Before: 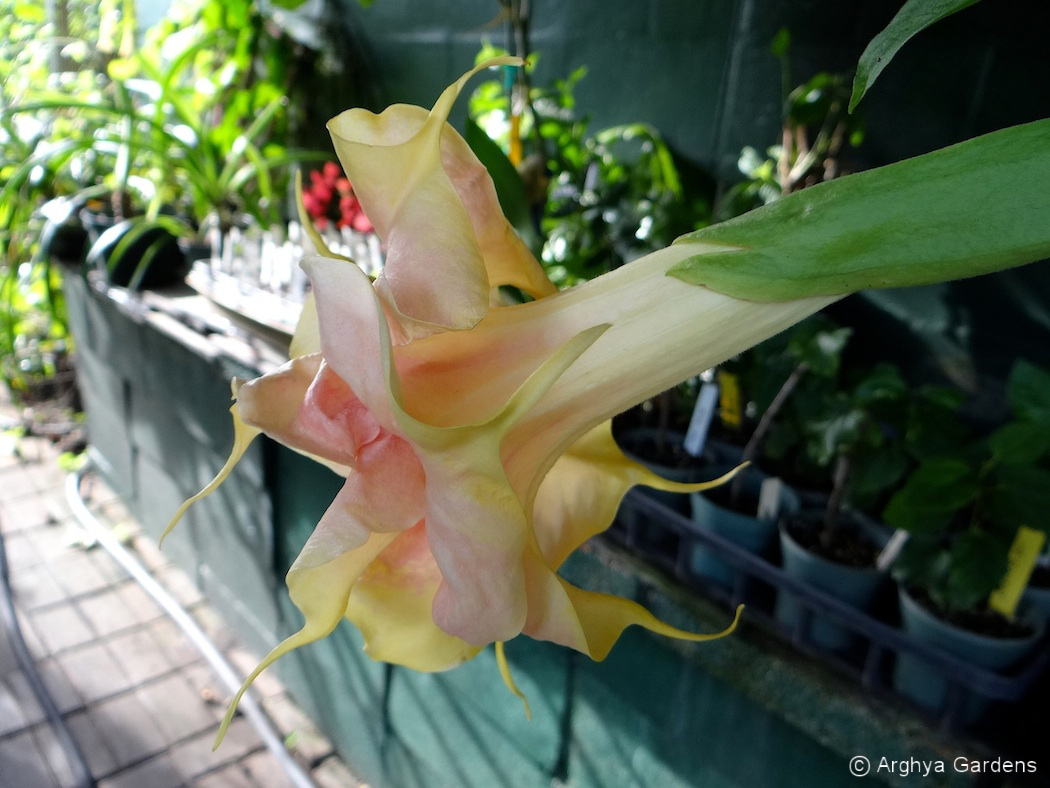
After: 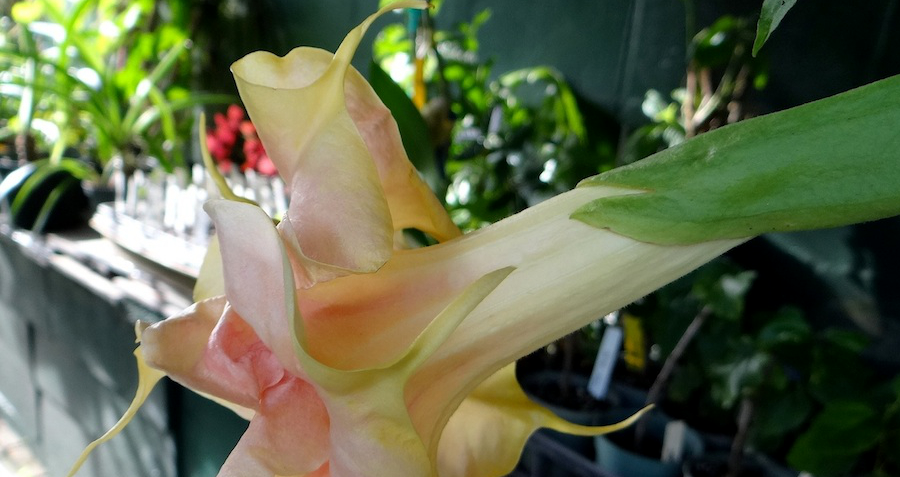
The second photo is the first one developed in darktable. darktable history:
exposure: black level correction 0.001, compensate exposure bias true, compensate highlight preservation false
crop and rotate: left 9.252%, top 7.355%, right 5.012%, bottom 32.077%
